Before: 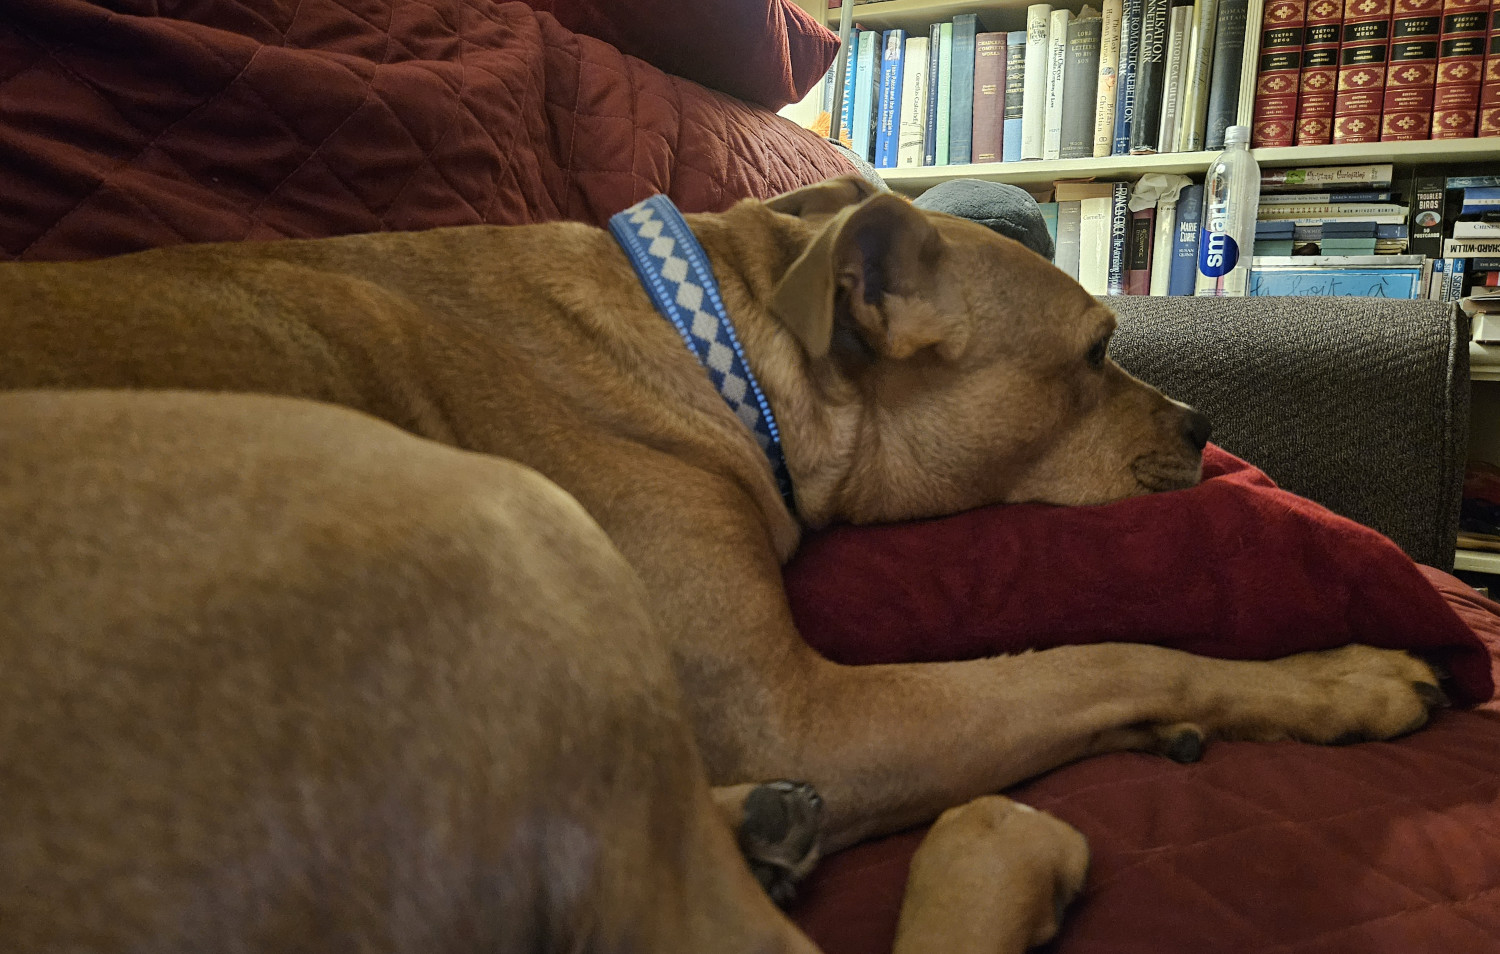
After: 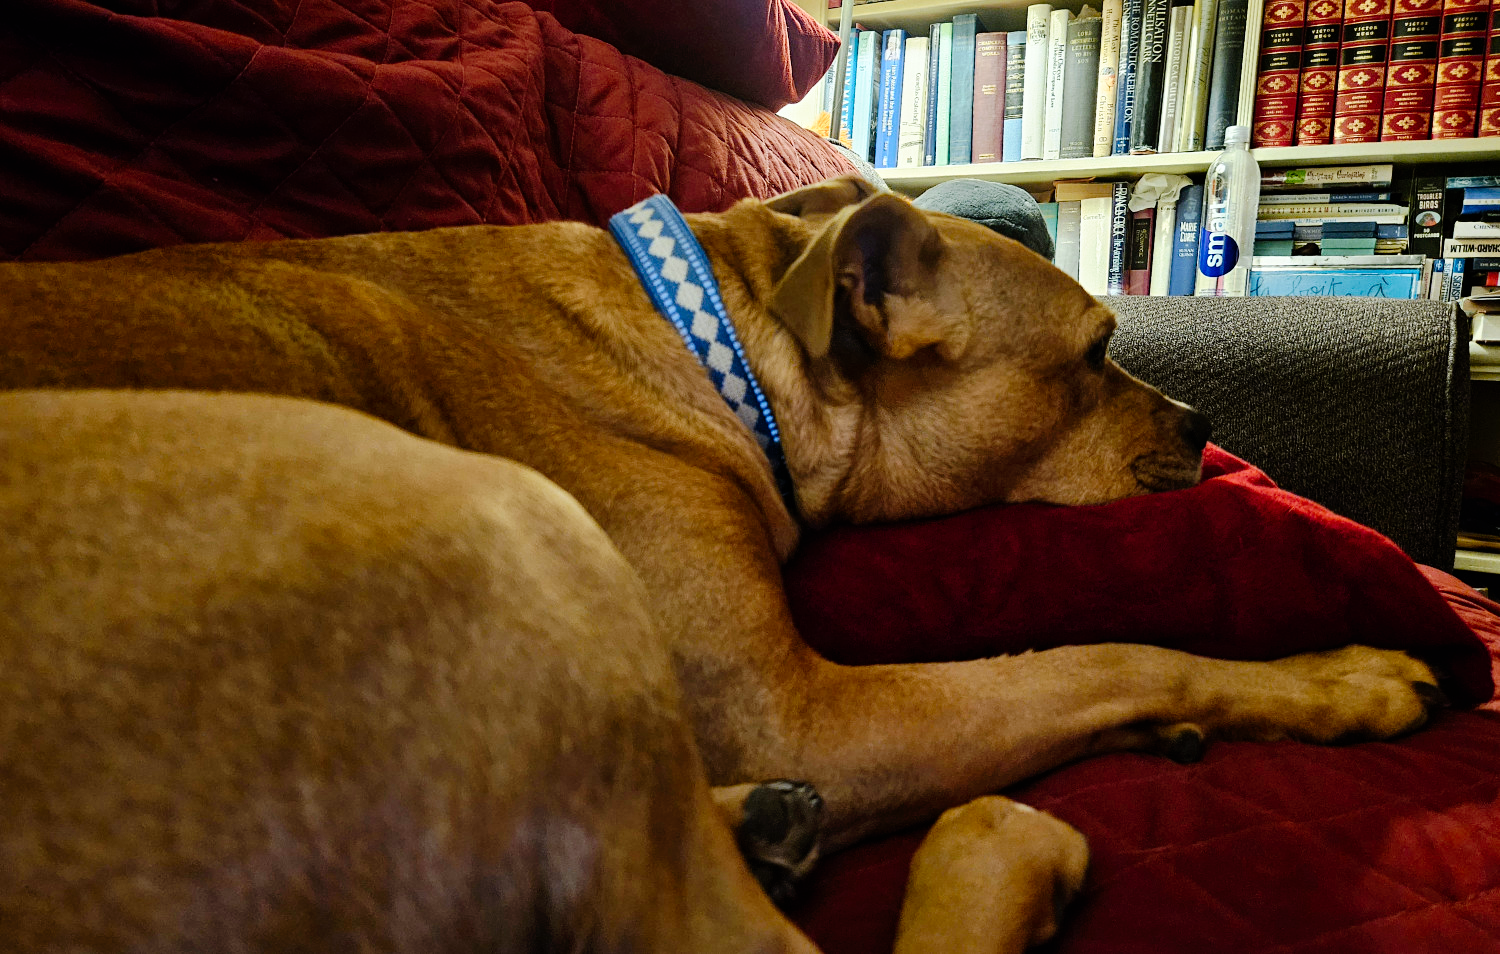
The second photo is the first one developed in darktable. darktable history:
white balance: red 0.988, blue 1.017
tone curve: curves: ch0 [(0, 0) (0.003, 0) (0.011, 0.002) (0.025, 0.004) (0.044, 0.007) (0.069, 0.015) (0.1, 0.025) (0.136, 0.04) (0.177, 0.09) (0.224, 0.152) (0.277, 0.239) (0.335, 0.335) (0.399, 0.43) (0.468, 0.524) (0.543, 0.621) (0.623, 0.712) (0.709, 0.789) (0.801, 0.871) (0.898, 0.951) (1, 1)], preserve colors none
